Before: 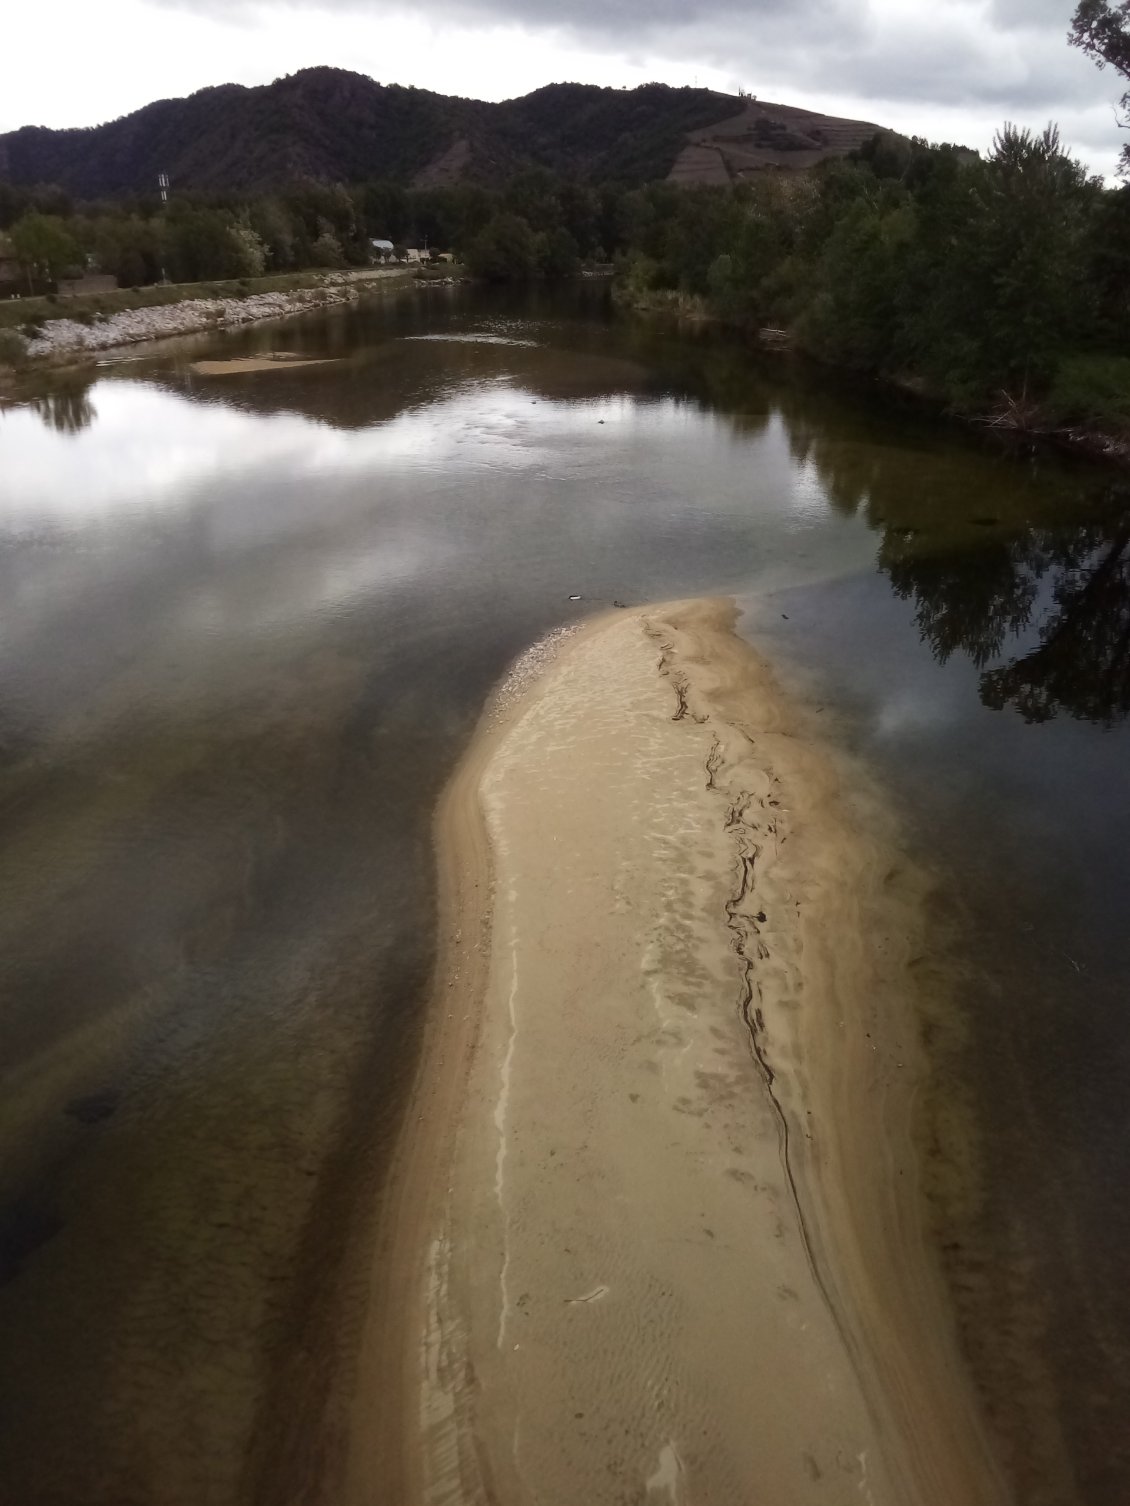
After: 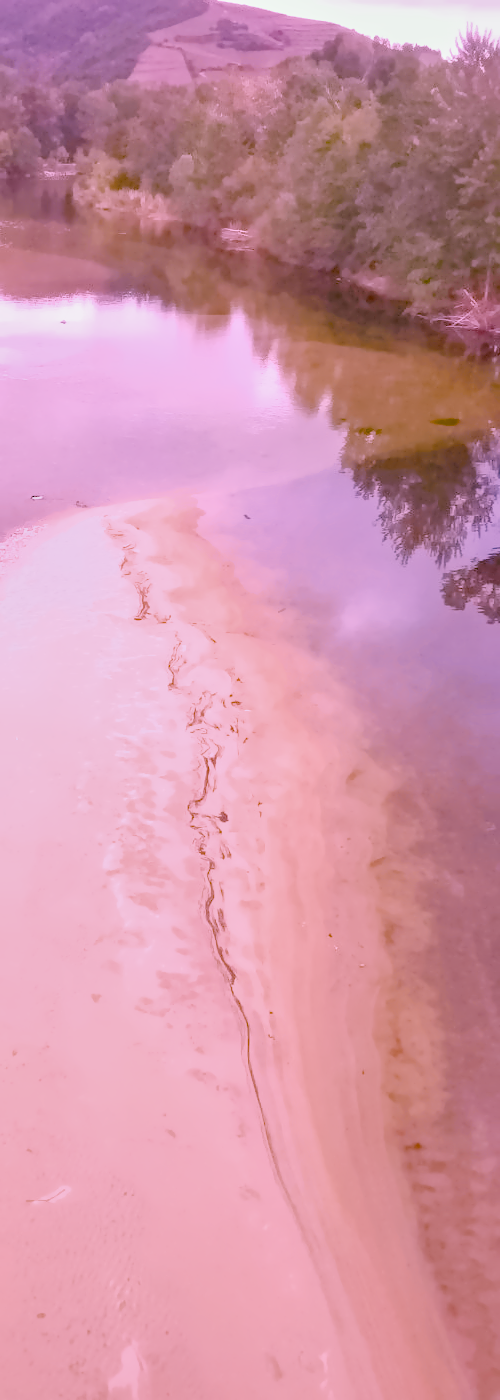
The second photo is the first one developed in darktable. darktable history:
filmic rgb "scene-referred default": black relative exposure -7.65 EV, white relative exposure 4.56 EV, hardness 3.61
crop: left 47.628%, top 6.643%, right 7.874%
raw chromatic aberrations: on, module defaults
color balance rgb: perceptual saturation grading › global saturation 25%, global vibrance 20%
highlight reconstruction: method reconstruct color, iterations 1, diameter of reconstruction 64 px
hot pixels: on, module defaults
lens correction: scale 1.01, crop 1, focal 85, aperture 2.8, distance 7.77, camera "Canon EOS RP", lens "Canon RF 85mm F2 MACRO IS STM"
tone equalizer "mask blending: all purposes": on, module defaults
exposure: black level correction 0.001, exposure 0.955 EV, compensate exposure bias true, compensate highlight preservation false
haze removal: compatibility mode true, adaptive false
tone curve: curves: ch0 [(0, 0) (0.915, 0.89) (1, 1)]
shadows and highlights: shadows 25, highlights -25
white balance: red 1.865, blue 1.754
denoise (profiled): preserve shadows 1.11, scattering 0.121, a [-1, 0, 0], b [0, 0, 0], y [[0.5 ×7] ×4, [0.507, 0.516, 0.526, 0.531, 0.526, 0.516, 0.507], [0.5 ×7]], compensate highlight preservation false
local contrast: detail 130%
